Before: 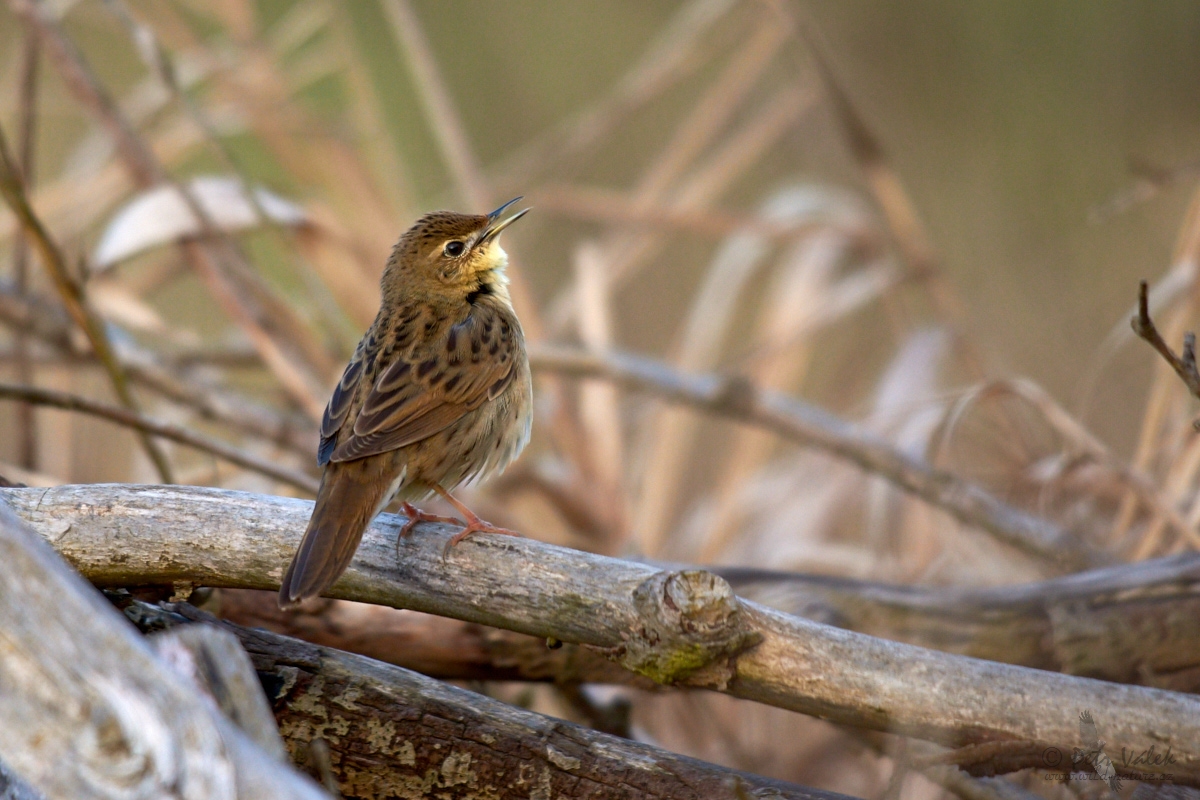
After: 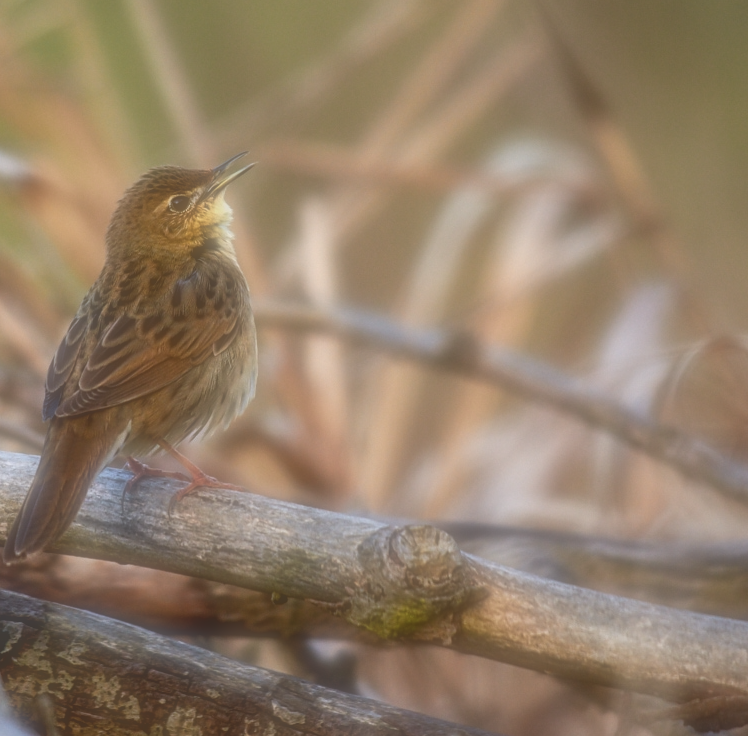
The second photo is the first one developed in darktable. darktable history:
crop and rotate: left 22.918%, top 5.629%, right 14.711%, bottom 2.247%
local contrast: on, module defaults
contrast brightness saturation: contrast -0.28
contrast equalizer: octaves 7, y [[0.506, 0.531, 0.562, 0.606, 0.638, 0.669], [0.5 ×6], [0.5 ×6], [0 ×6], [0 ×6]]
soften: on, module defaults
